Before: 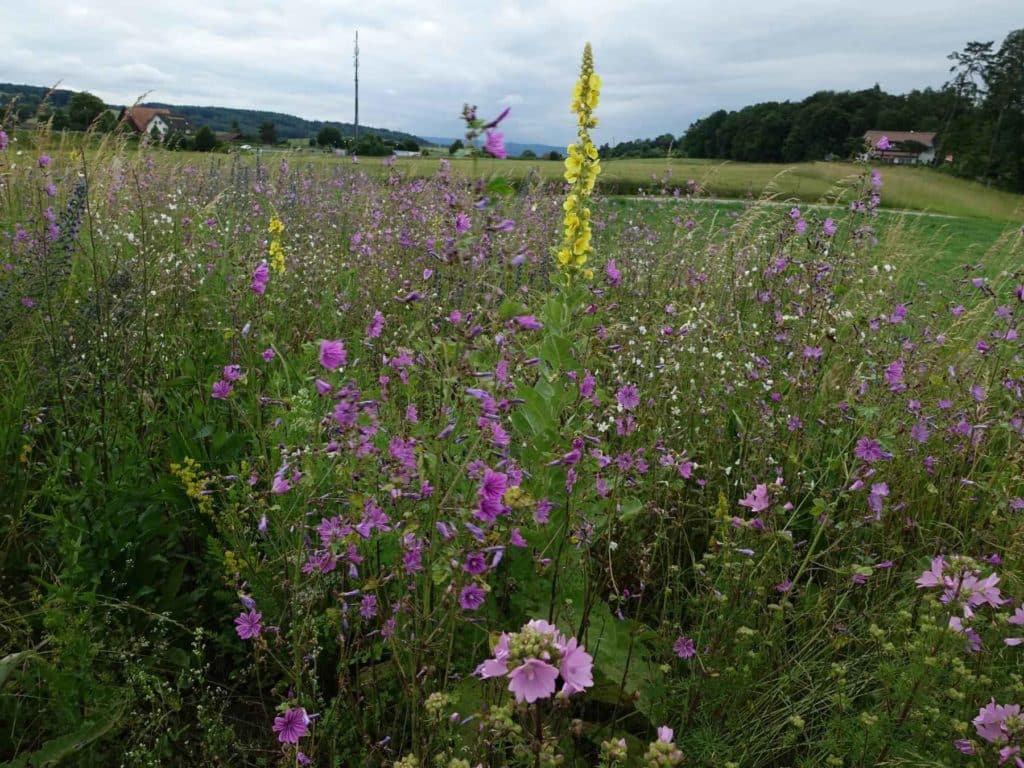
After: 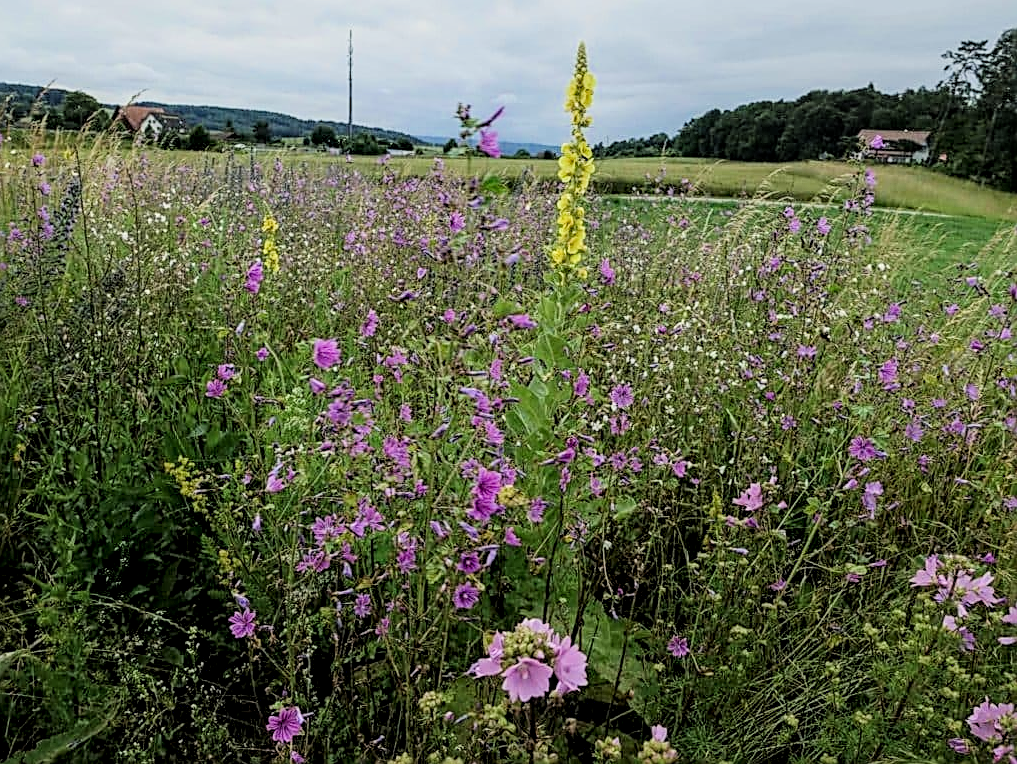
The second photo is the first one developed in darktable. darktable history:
local contrast: highlights 61%, detail 143%, midtone range 0.428
sharpen: amount 0.901
exposure: black level correction 0, exposure 0.6 EV, compensate highlight preservation false
crop and rotate: left 0.614%, top 0.179%, bottom 0.309%
filmic rgb: black relative exposure -7.15 EV, white relative exposure 5.36 EV, hardness 3.02, color science v6 (2022)
